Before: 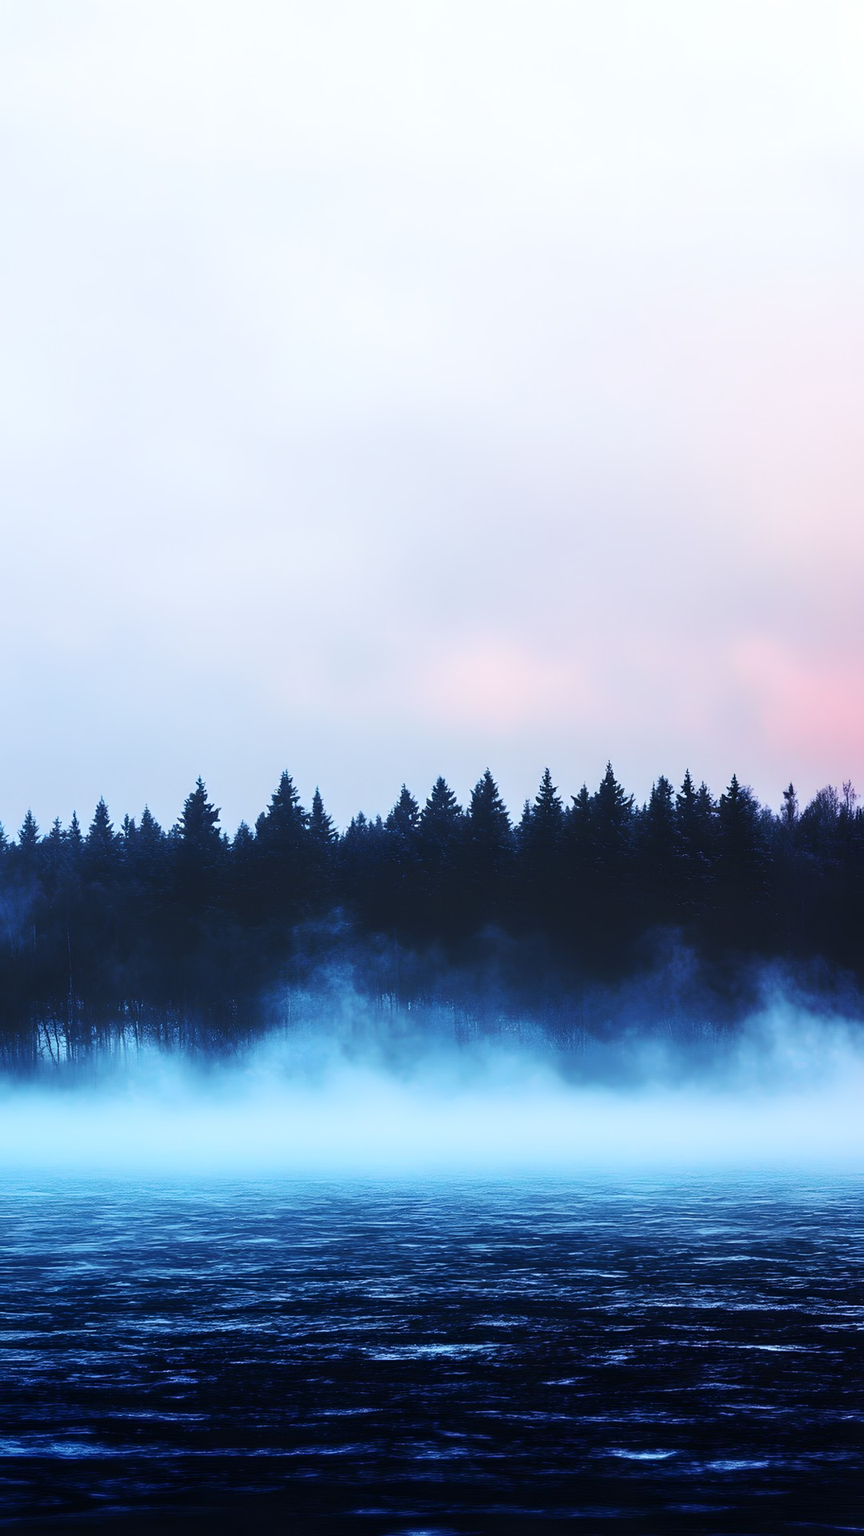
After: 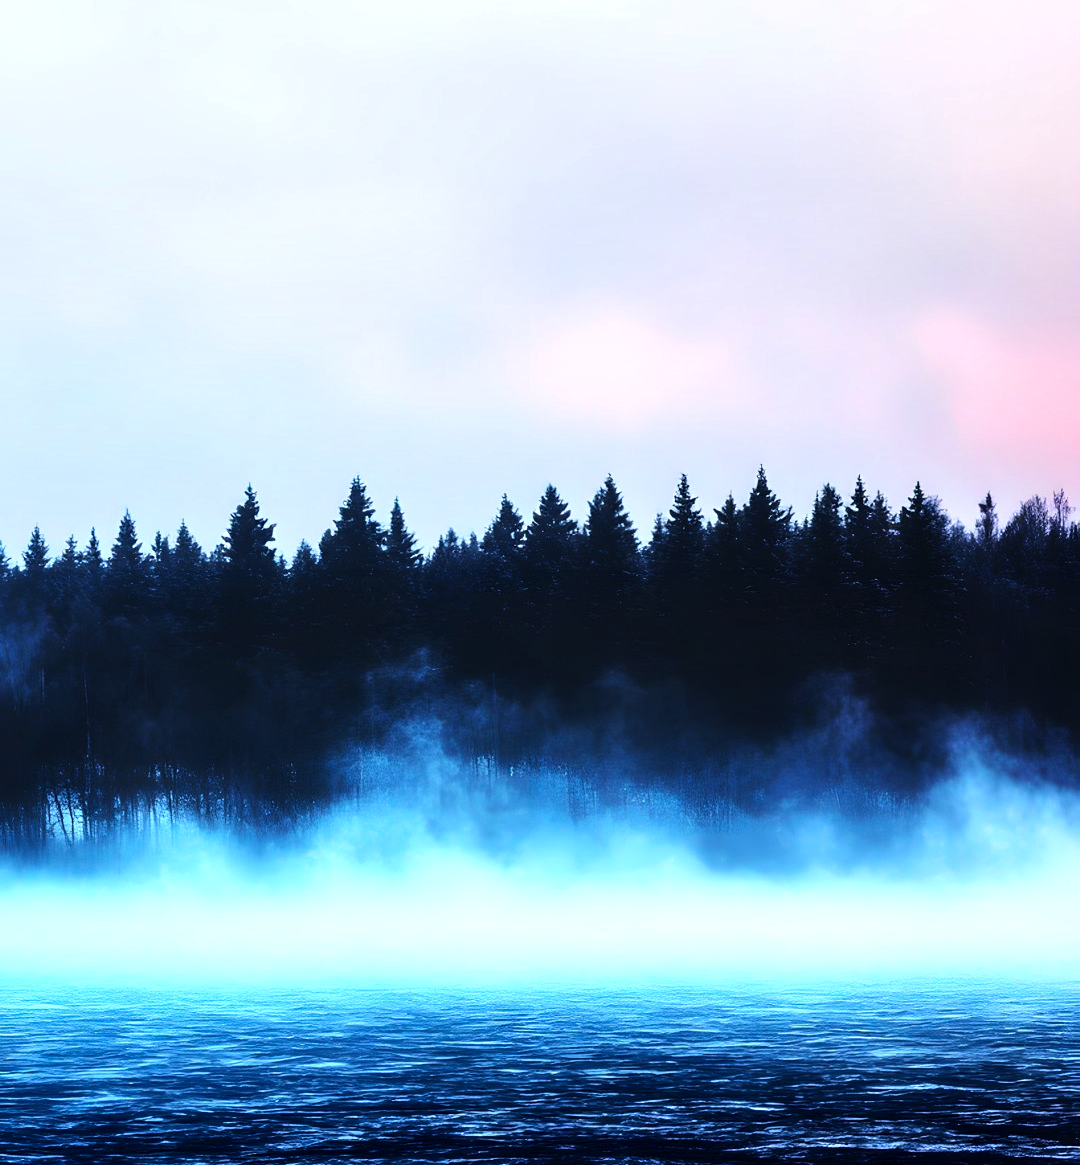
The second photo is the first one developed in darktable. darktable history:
tone equalizer: -8 EV -0.75 EV, -7 EV -0.7 EV, -6 EV -0.6 EV, -5 EV -0.4 EV, -3 EV 0.4 EV, -2 EV 0.6 EV, -1 EV 0.7 EV, +0 EV 0.75 EV, edges refinement/feathering 500, mask exposure compensation -1.57 EV, preserve details no
graduated density: on, module defaults
local contrast: mode bilateral grid, contrast 20, coarseness 50, detail 130%, midtone range 0.2
color correction: saturation 1.11
crop and rotate: top 25.357%, bottom 13.942%
